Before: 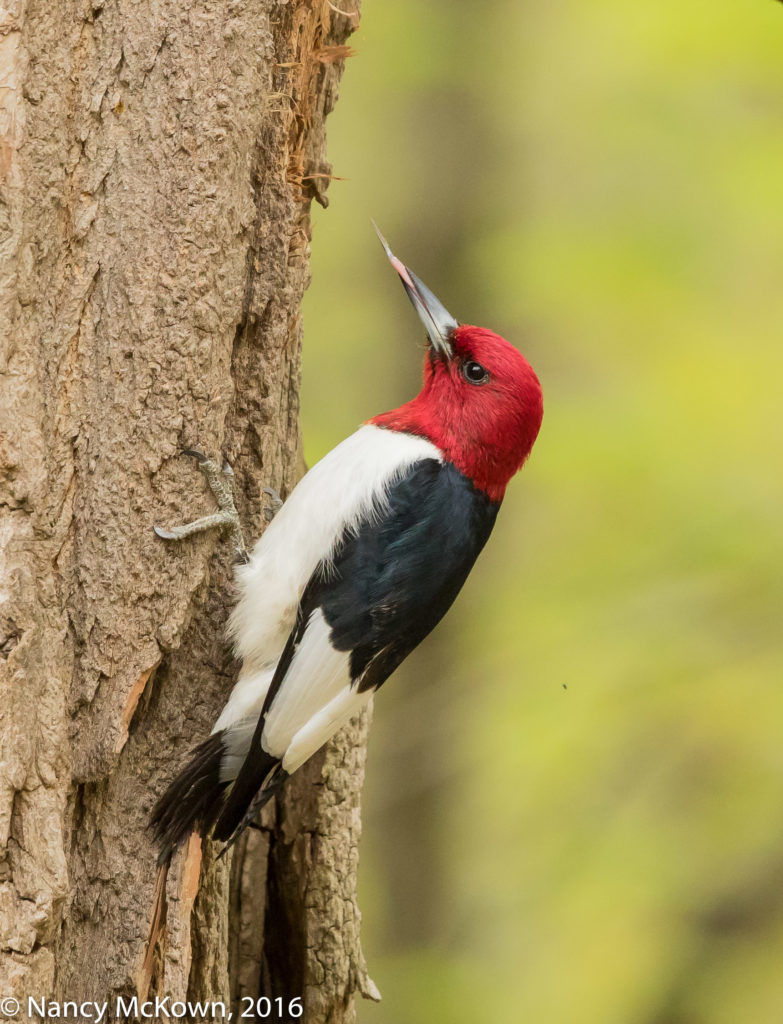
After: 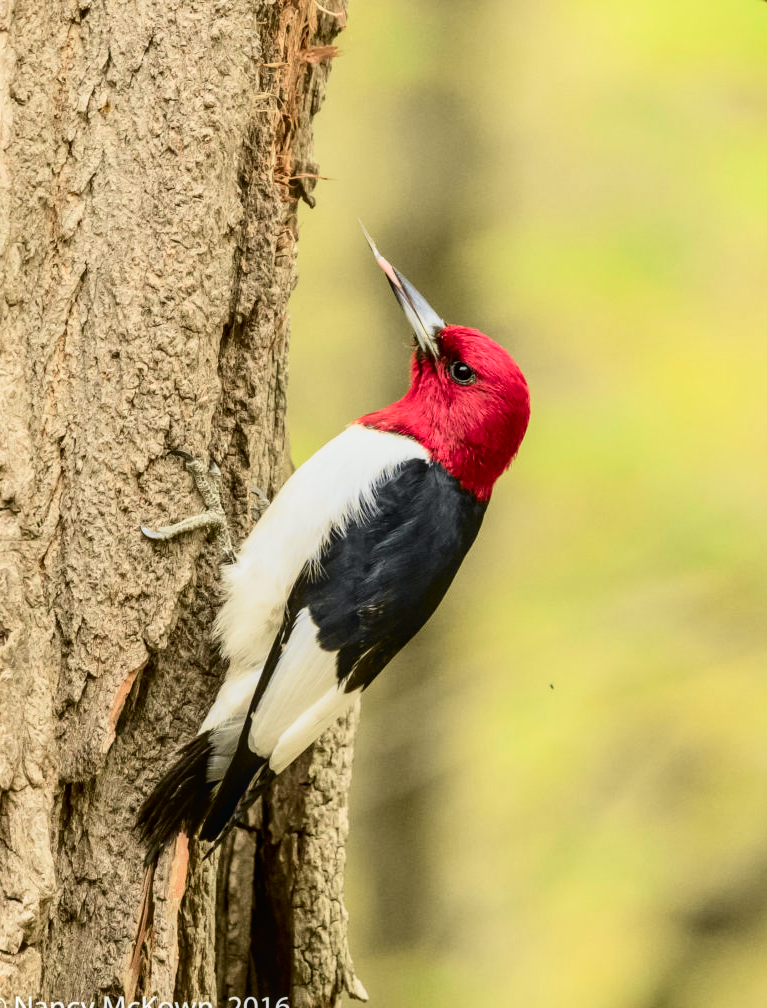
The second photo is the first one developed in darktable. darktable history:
tone curve: curves: ch0 [(0, 0.026) (0.058, 0.036) (0.246, 0.214) (0.437, 0.498) (0.55, 0.644) (0.657, 0.767) (0.822, 0.9) (1, 0.961)]; ch1 [(0, 0) (0.346, 0.307) (0.408, 0.369) (0.453, 0.457) (0.476, 0.489) (0.502, 0.498) (0.521, 0.515) (0.537, 0.531) (0.612, 0.641) (0.676, 0.728) (1, 1)]; ch2 [(0, 0) (0.346, 0.34) (0.434, 0.46) (0.485, 0.494) (0.5, 0.494) (0.511, 0.508) (0.537, 0.564) (0.579, 0.599) (0.663, 0.67) (1, 1)], color space Lab, independent channels, preserve colors none
crop: left 1.728%, right 0.272%, bottom 1.47%
local contrast: on, module defaults
